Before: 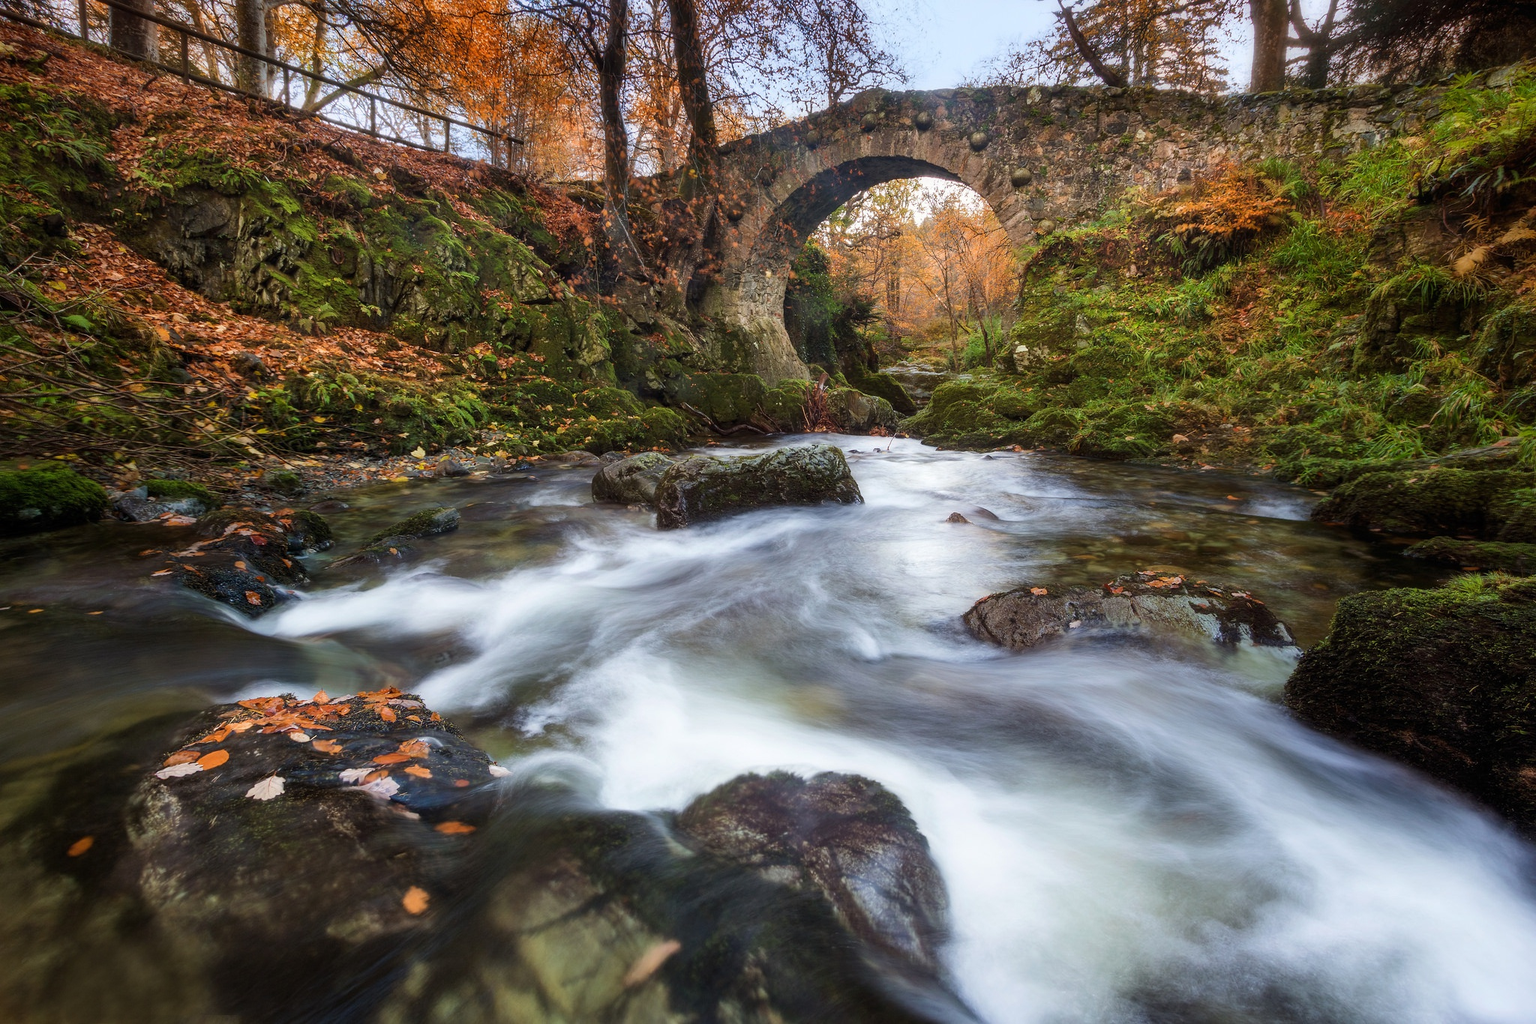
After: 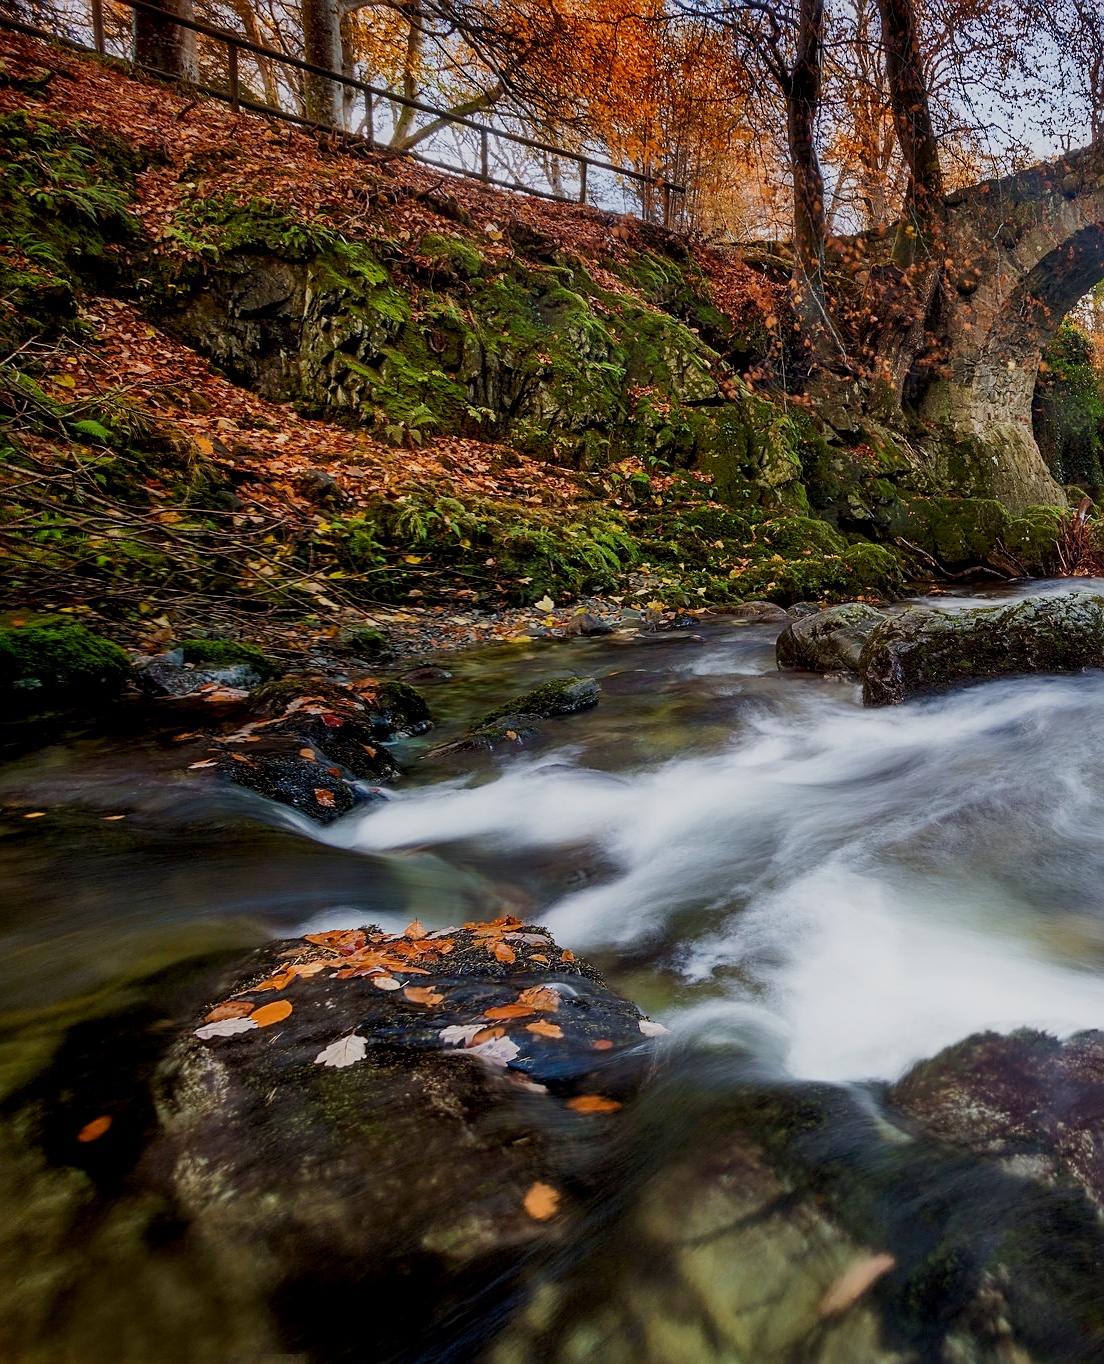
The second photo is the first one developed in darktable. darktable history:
color calibration: illuminant same as pipeline (D50), adaptation XYZ, x 0.345, y 0.358, temperature 5011.9 K
exposure: black level correction 0.009, compensate exposure bias true, compensate highlight preservation false
sharpen: amount 0.495
levels: mode automatic, levels [0.072, 0.414, 0.976]
tone equalizer: -8 EV 0.223 EV, -7 EV 0.406 EV, -6 EV 0.401 EV, -5 EV 0.261 EV, -3 EV -0.246 EV, -2 EV -0.406 EV, -1 EV -0.396 EV, +0 EV -0.23 EV, mask exposure compensation -0.512 EV
crop: left 0.662%, right 45.414%, bottom 0.09%
tone curve: curves: ch0 [(0, 0) (0.091, 0.066) (0.184, 0.16) (0.491, 0.519) (0.748, 0.765) (1, 0.919)]; ch1 [(0, 0) (0.179, 0.173) (0.322, 0.32) (0.424, 0.424) (0.502, 0.504) (0.56, 0.575) (0.631, 0.675) (0.777, 0.806) (1, 1)]; ch2 [(0, 0) (0.434, 0.447) (0.497, 0.498) (0.539, 0.566) (0.676, 0.691) (1, 1)], preserve colors none
